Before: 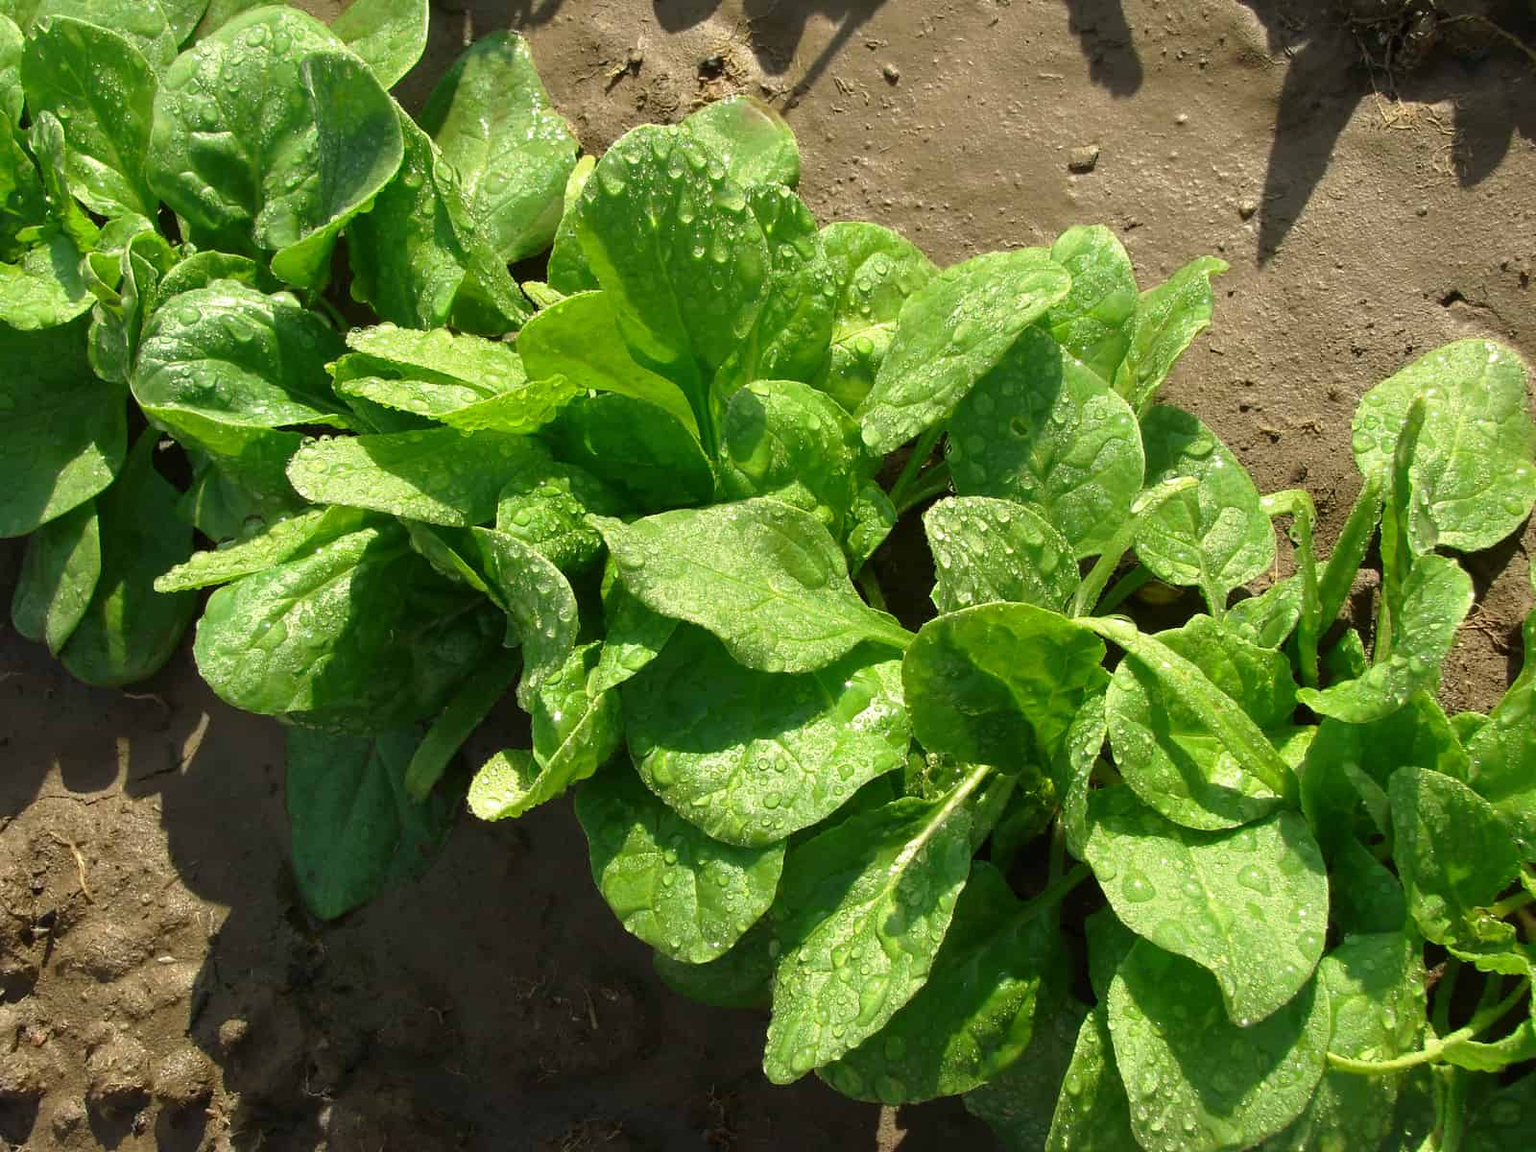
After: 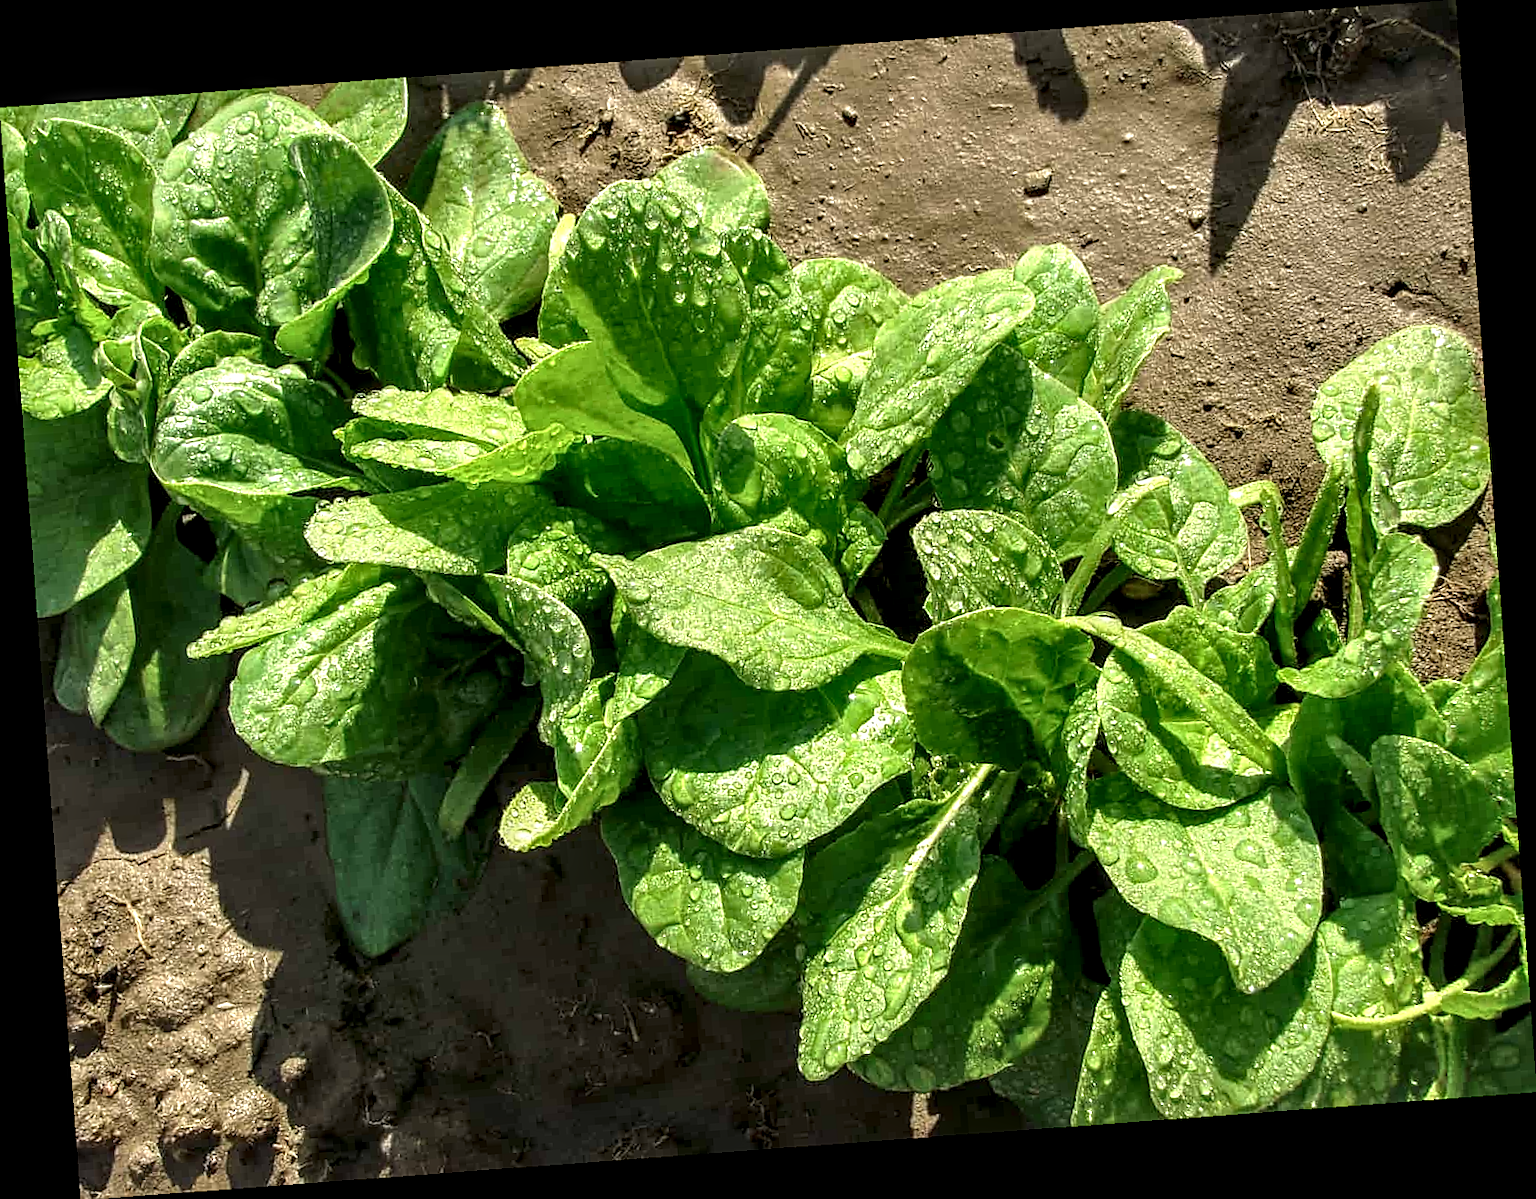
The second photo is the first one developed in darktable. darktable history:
rotate and perspective: rotation -4.25°, automatic cropping off
local contrast: highlights 19%, detail 186%
sharpen: on, module defaults
